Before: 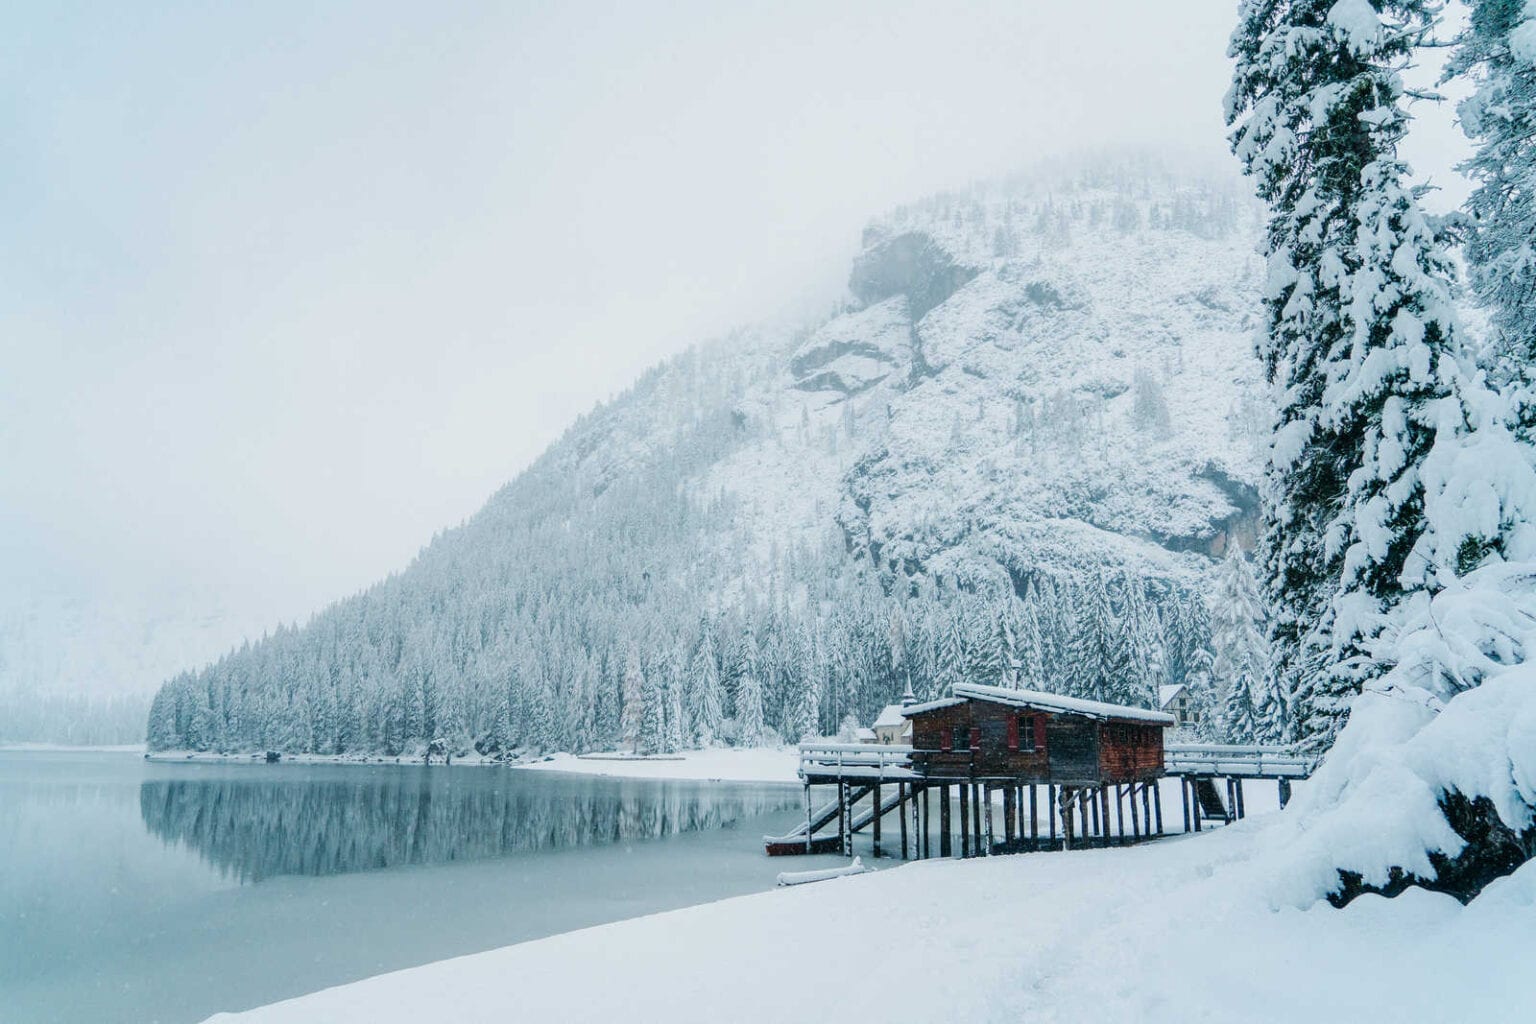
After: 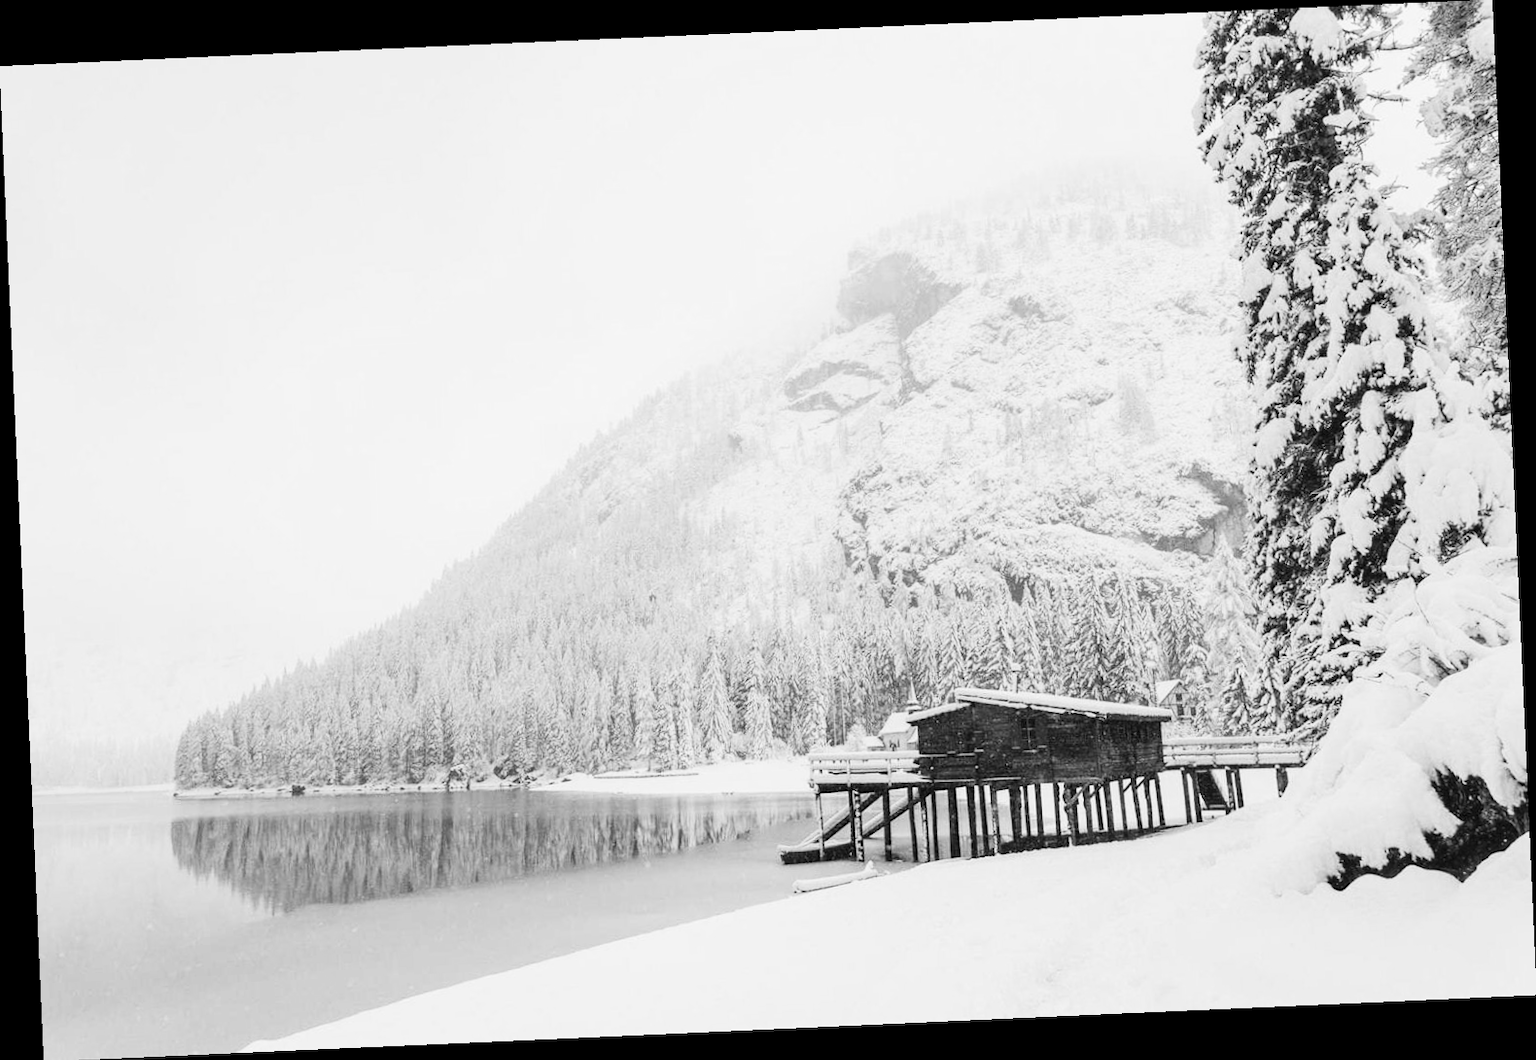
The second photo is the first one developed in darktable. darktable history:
contrast brightness saturation: contrast 0.24, brightness 0.26, saturation 0.39
monochrome: on, module defaults
rotate and perspective: rotation -2.56°, automatic cropping off
